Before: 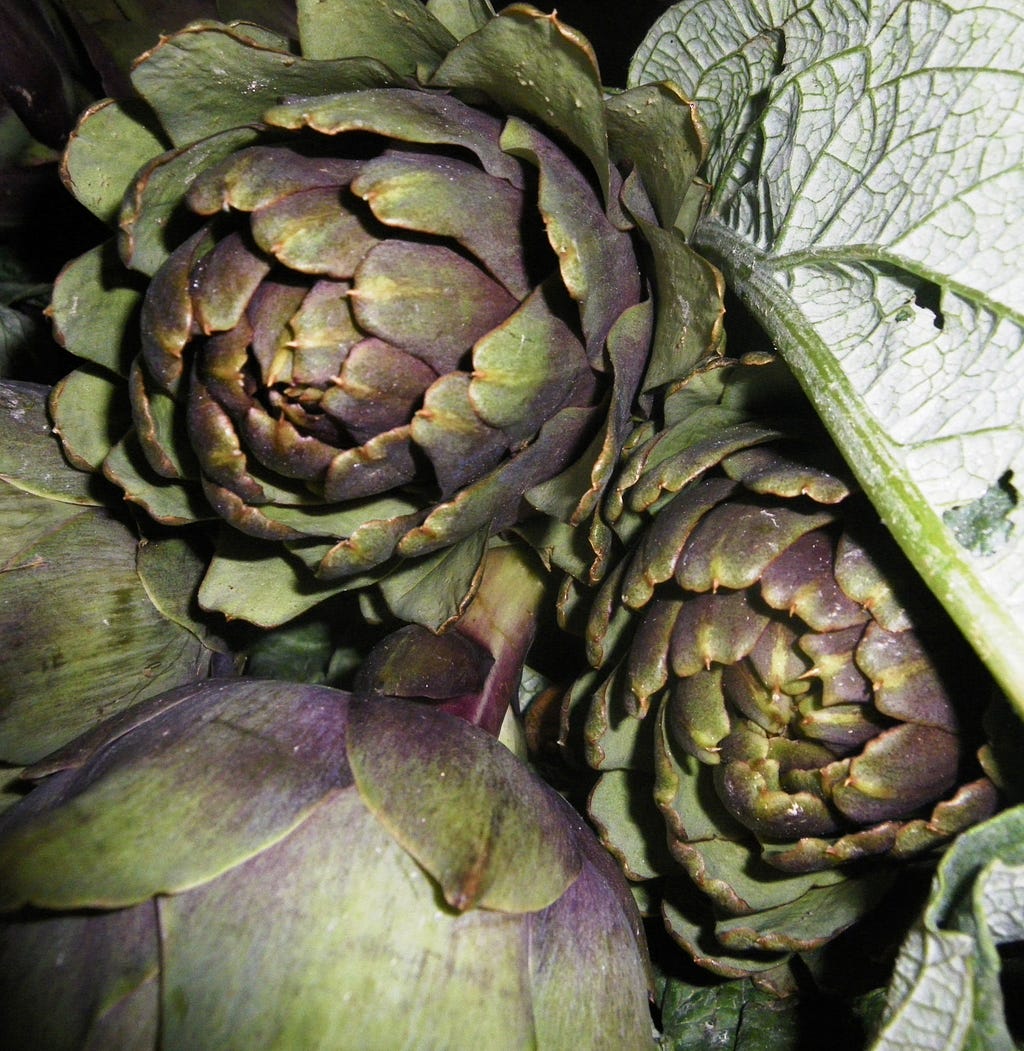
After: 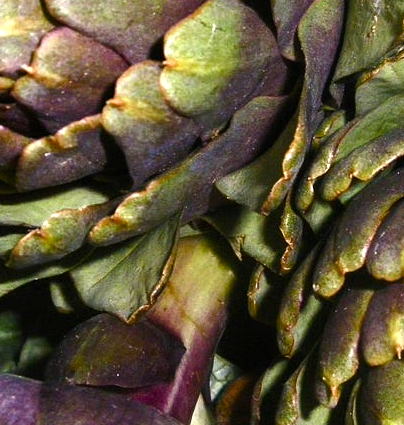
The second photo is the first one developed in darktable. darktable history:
color balance rgb: power › hue 315.69°, perceptual saturation grading › global saturation 20%, perceptual saturation grading › highlights -24.994%, perceptual saturation grading › shadows 24.74%, perceptual brilliance grading › global brilliance -5.823%, perceptual brilliance grading › highlights 24.429%, perceptual brilliance grading › mid-tones 6.986%, perceptual brilliance grading › shadows -4.914%, global vibrance 20%
crop: left 30.266%, top 29.68%, right 30.192%, bottom 29.831%
